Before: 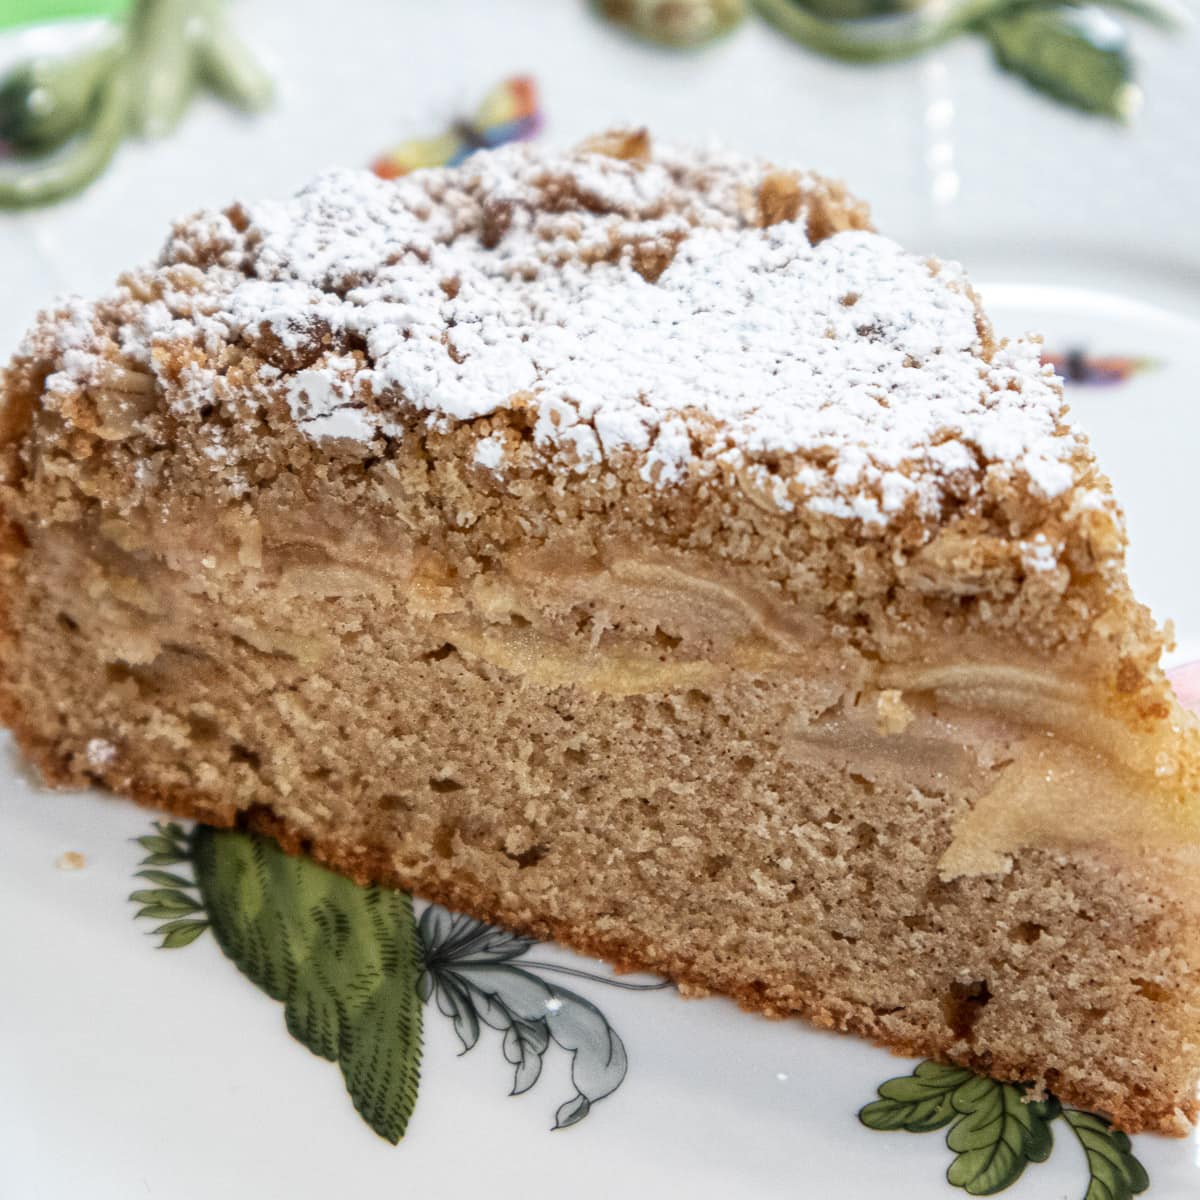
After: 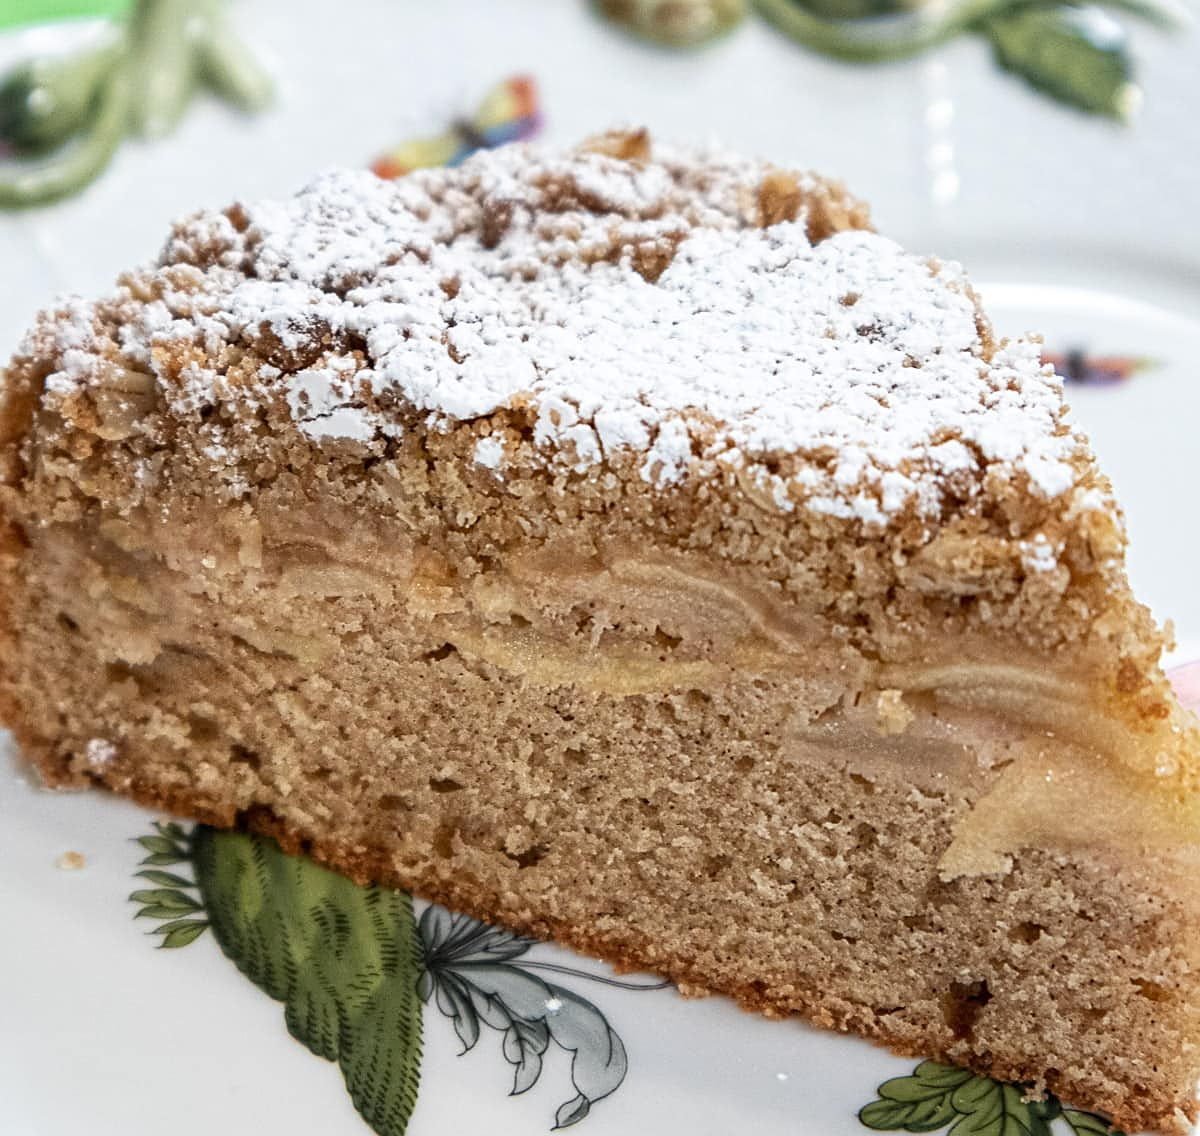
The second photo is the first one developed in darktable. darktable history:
sharpen: on, module defaults
crop and rotate: top 0.01%, bottom 5.3%
